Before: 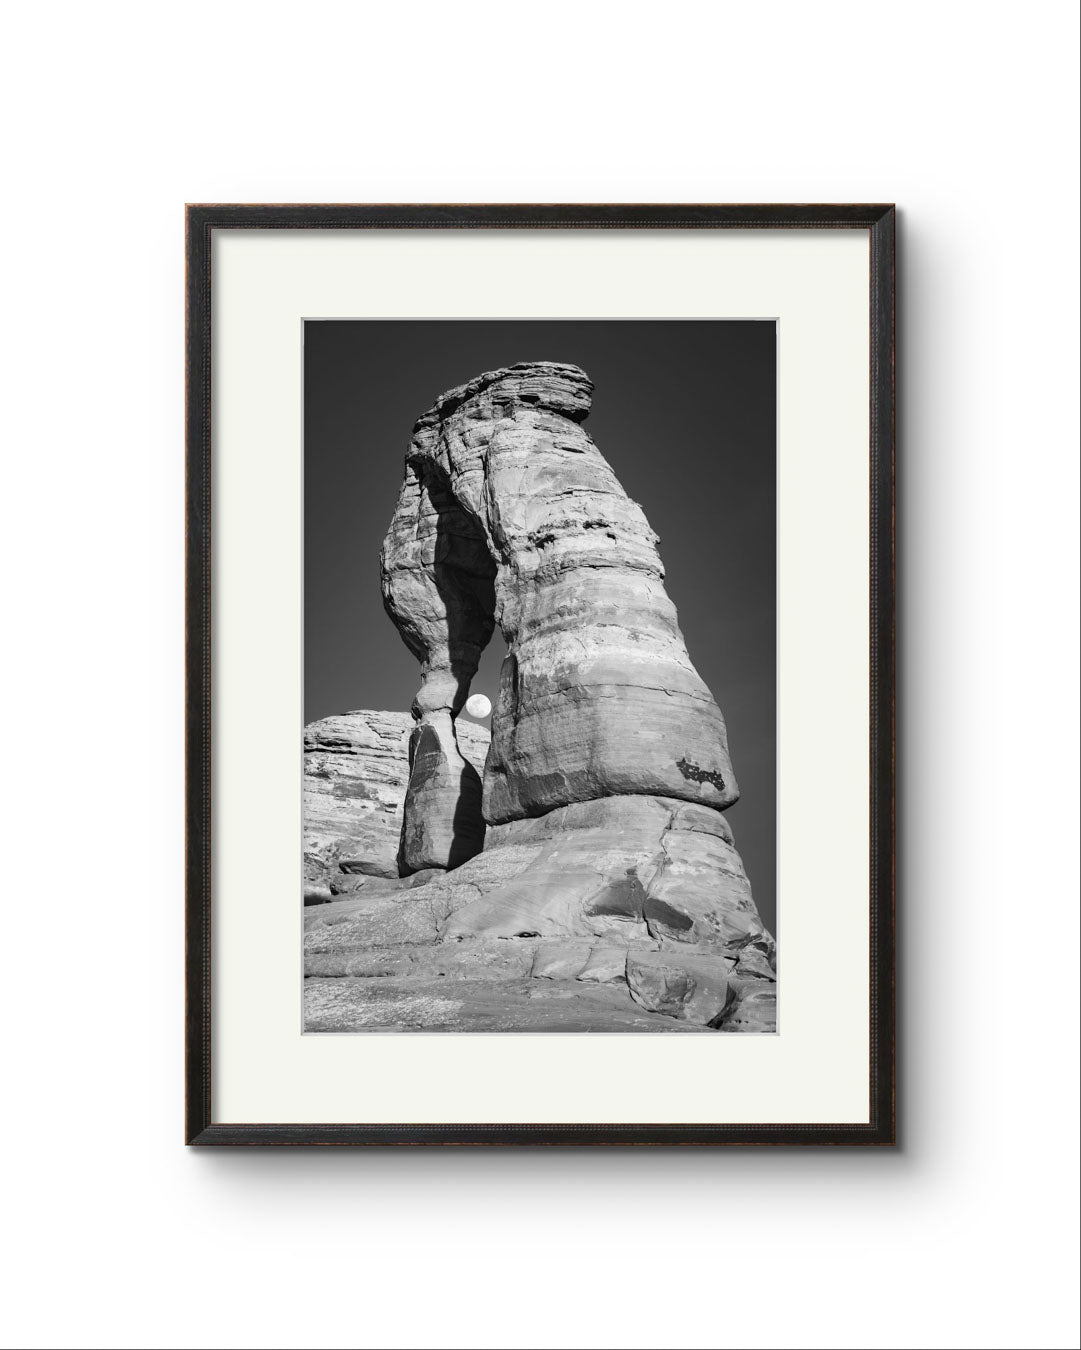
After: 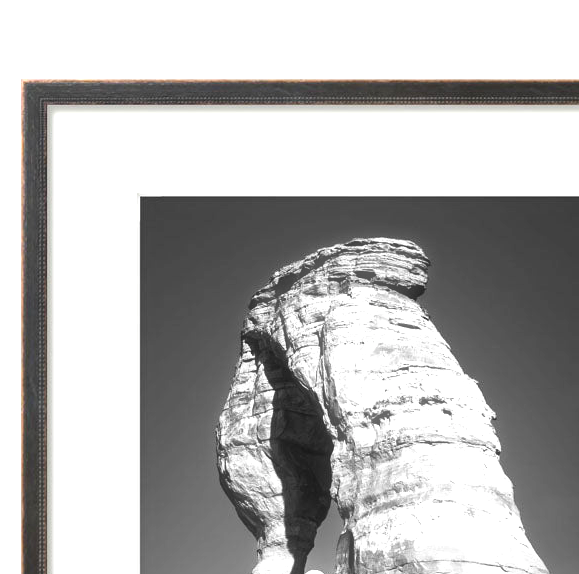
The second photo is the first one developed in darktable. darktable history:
crop: left 15.253%, top 9.186%, right 31.135%, bottom 48.293%
haze removal: strength -0.101, compatibility mode true, adaptive false
exposure: black level correction 0, exposure 1 EV, compensate highlight preservation false
